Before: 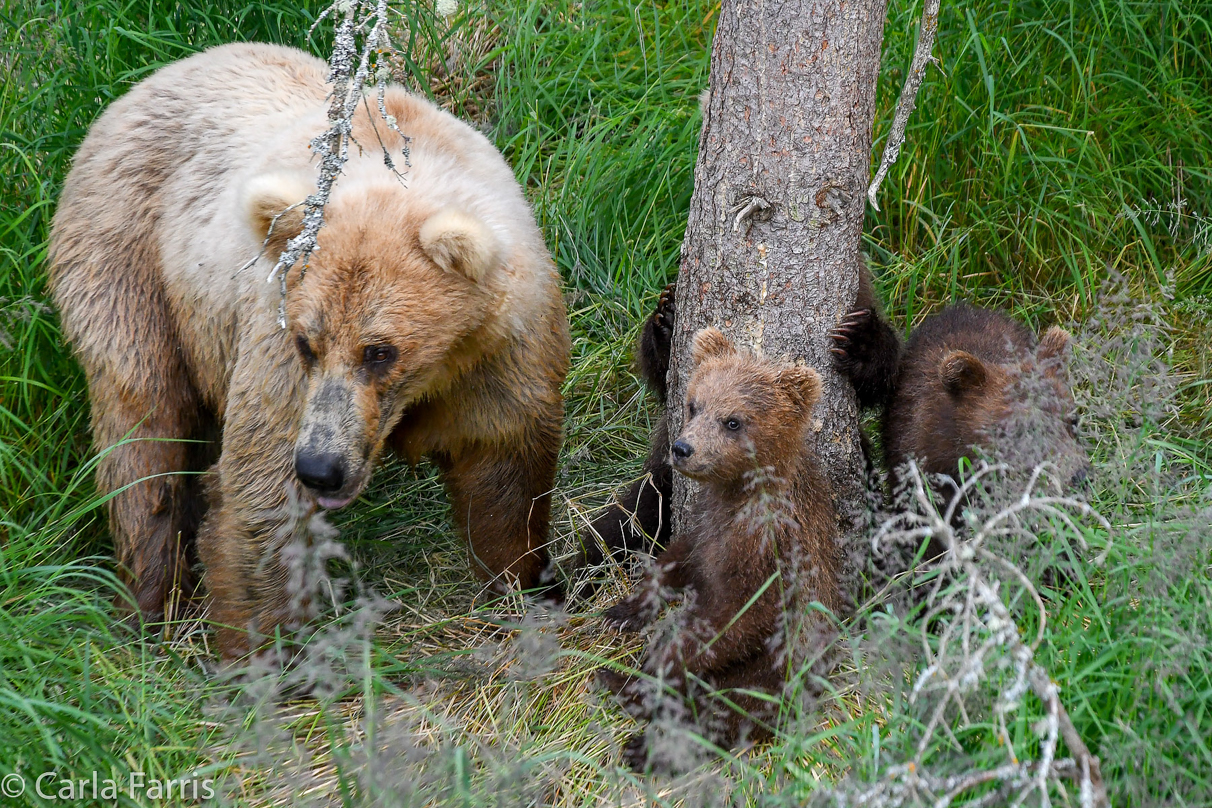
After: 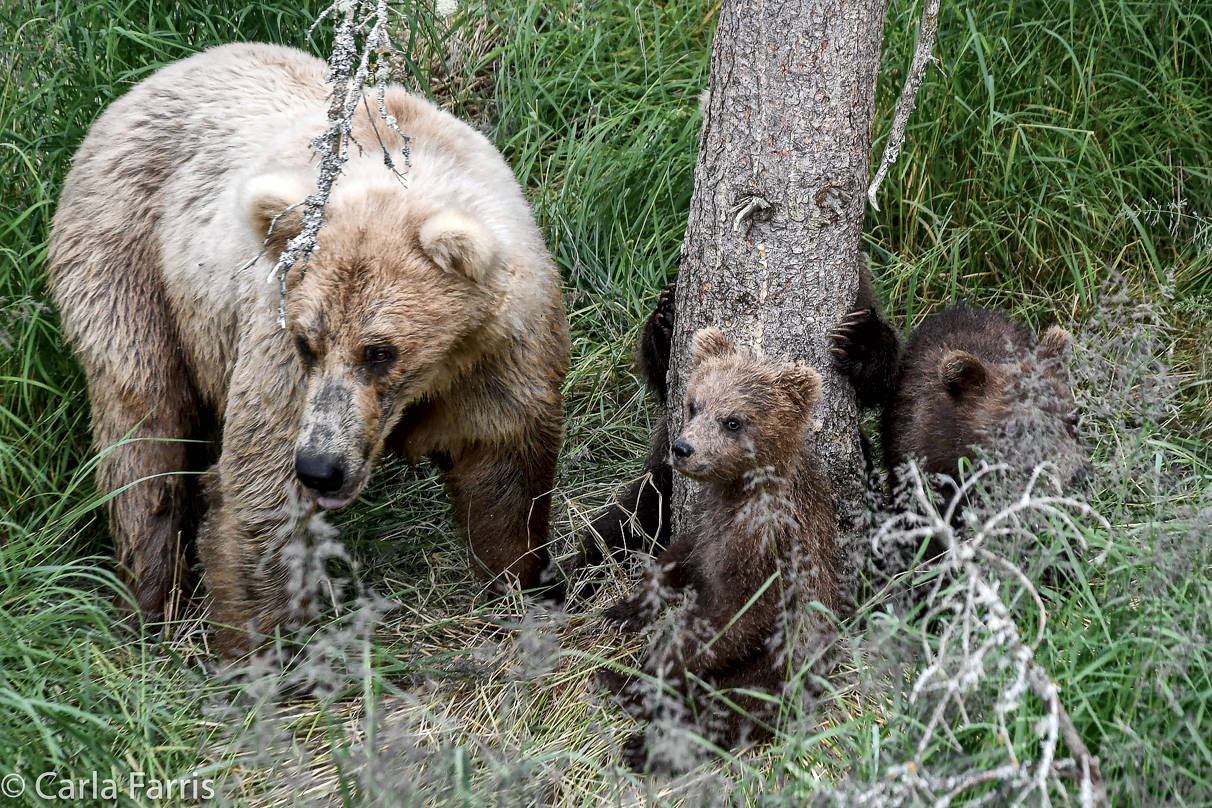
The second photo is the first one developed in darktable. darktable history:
color correction: saturation 0.8
contrast brightness saturation: contrast 0.11, saturation -0.17
local contrast: mode bilateral grid, contrast 20, coarseness 20, detail 150%, midtone range 0.2
